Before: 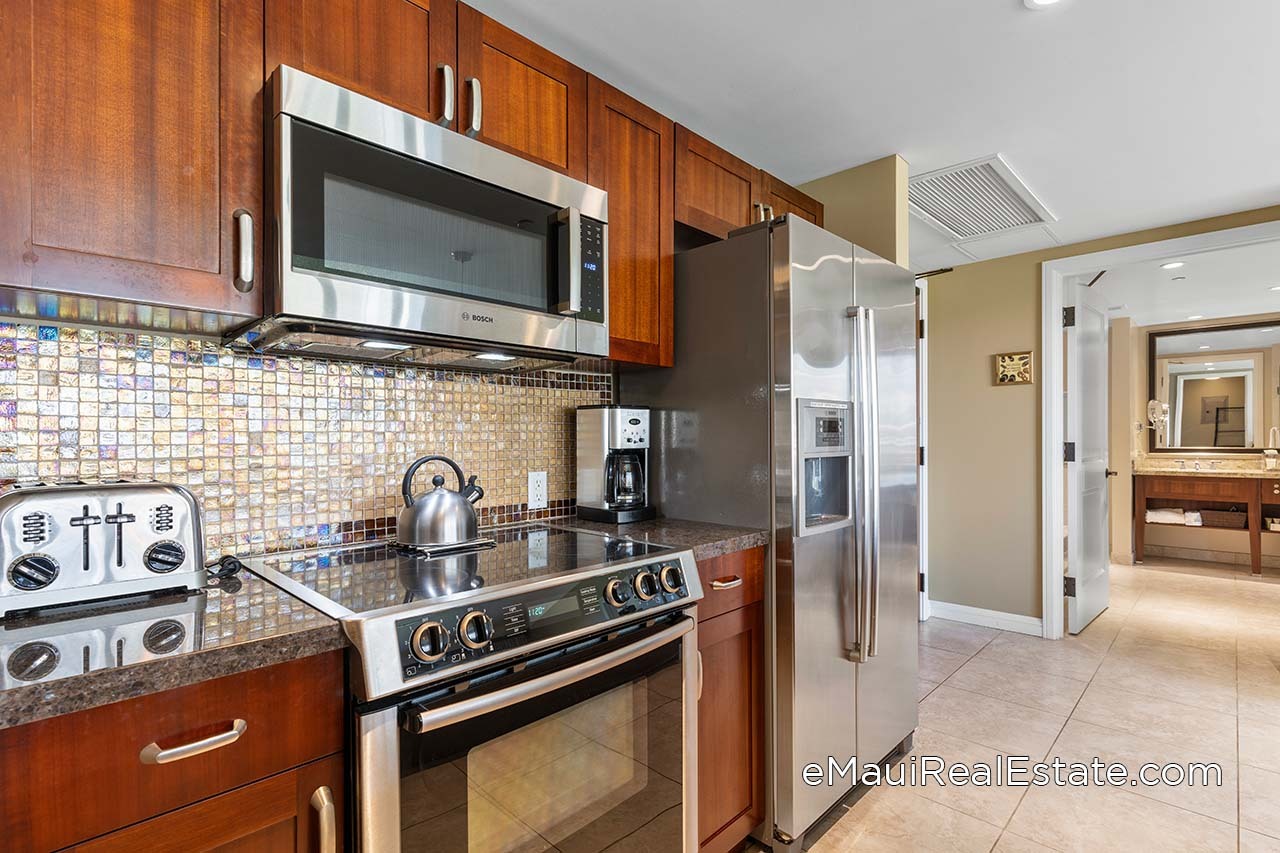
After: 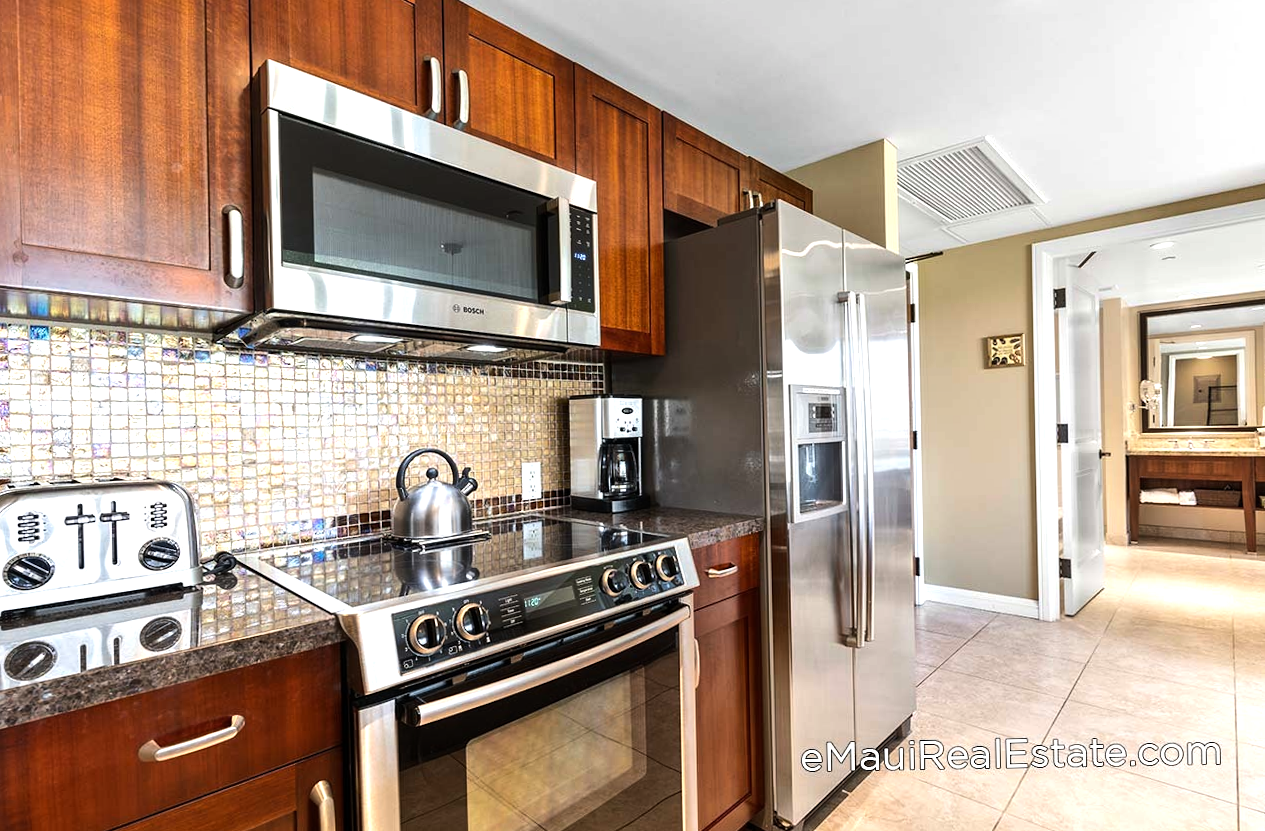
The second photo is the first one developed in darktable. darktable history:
rotate and perspective: rotation -1°, crop left 0.011, crop right 0.989, crop top 0.025, crop bottom 0.975
tone equalizer: -8 EV -0.75 EV, -7 EV -0.7 EV, -6 EV -0.6 EV, -5 EV -0.4 EV, -3 EV 0.4 EV, -2 EV 0.6 EV, -1 EV 0.7 EV, +0 EV 0.75 EV, edges refinement/feathering 500, mask exposure compensation -1.57 EV, preserve details no
